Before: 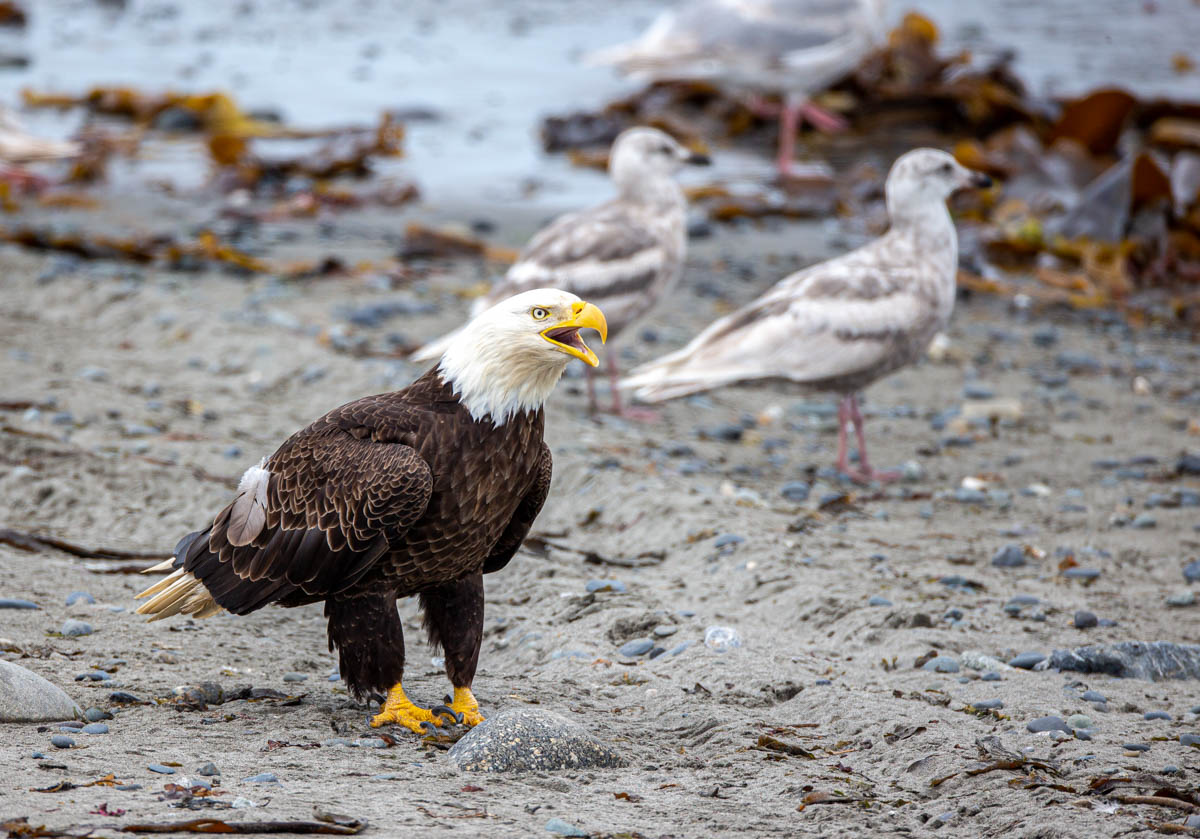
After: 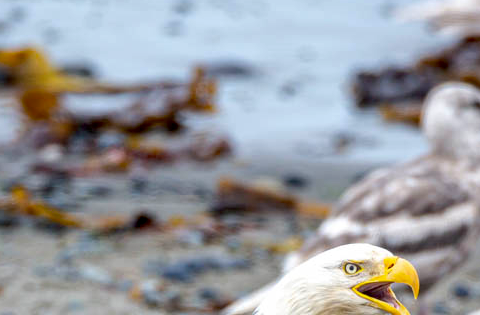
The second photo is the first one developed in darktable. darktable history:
haze removal: strength 0.292, distance 0.247, compatibility mode true
crop: left 15.708%, top 5.444%, right 44.285%, bottom 56.942%
